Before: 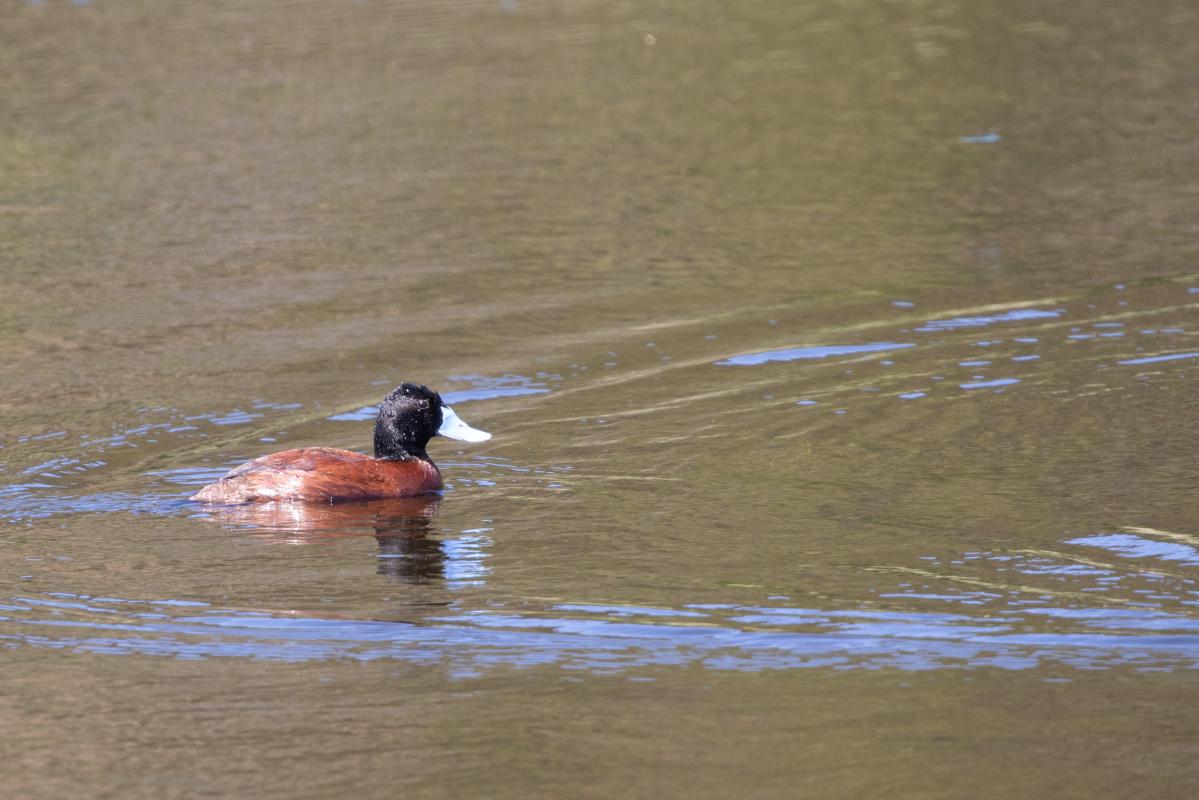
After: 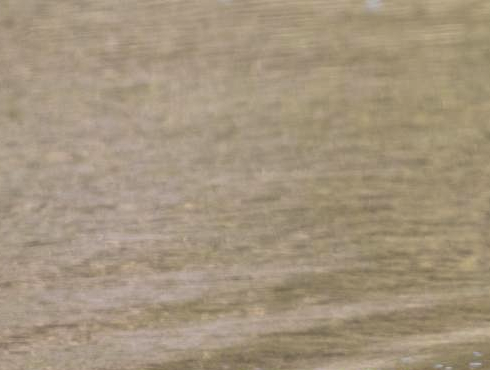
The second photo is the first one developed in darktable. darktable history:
tone equalizer: -8 EV -0.765 EV, -7 EV -0.673 EV, -6 EV -0.611 EV, -5 EV -0.417 EV, -3 EV 0.392 EV, -2 EV 0.6 EV, -1 EV 0.685 EV, +0 EV 0.77 EV, edges refinement/feathering 500, mask exposure compensation -1.57 EV, preserve details no
crop and rotate: left 11.272%, top 0.046%, right 47.801%, bottom 53.616%
